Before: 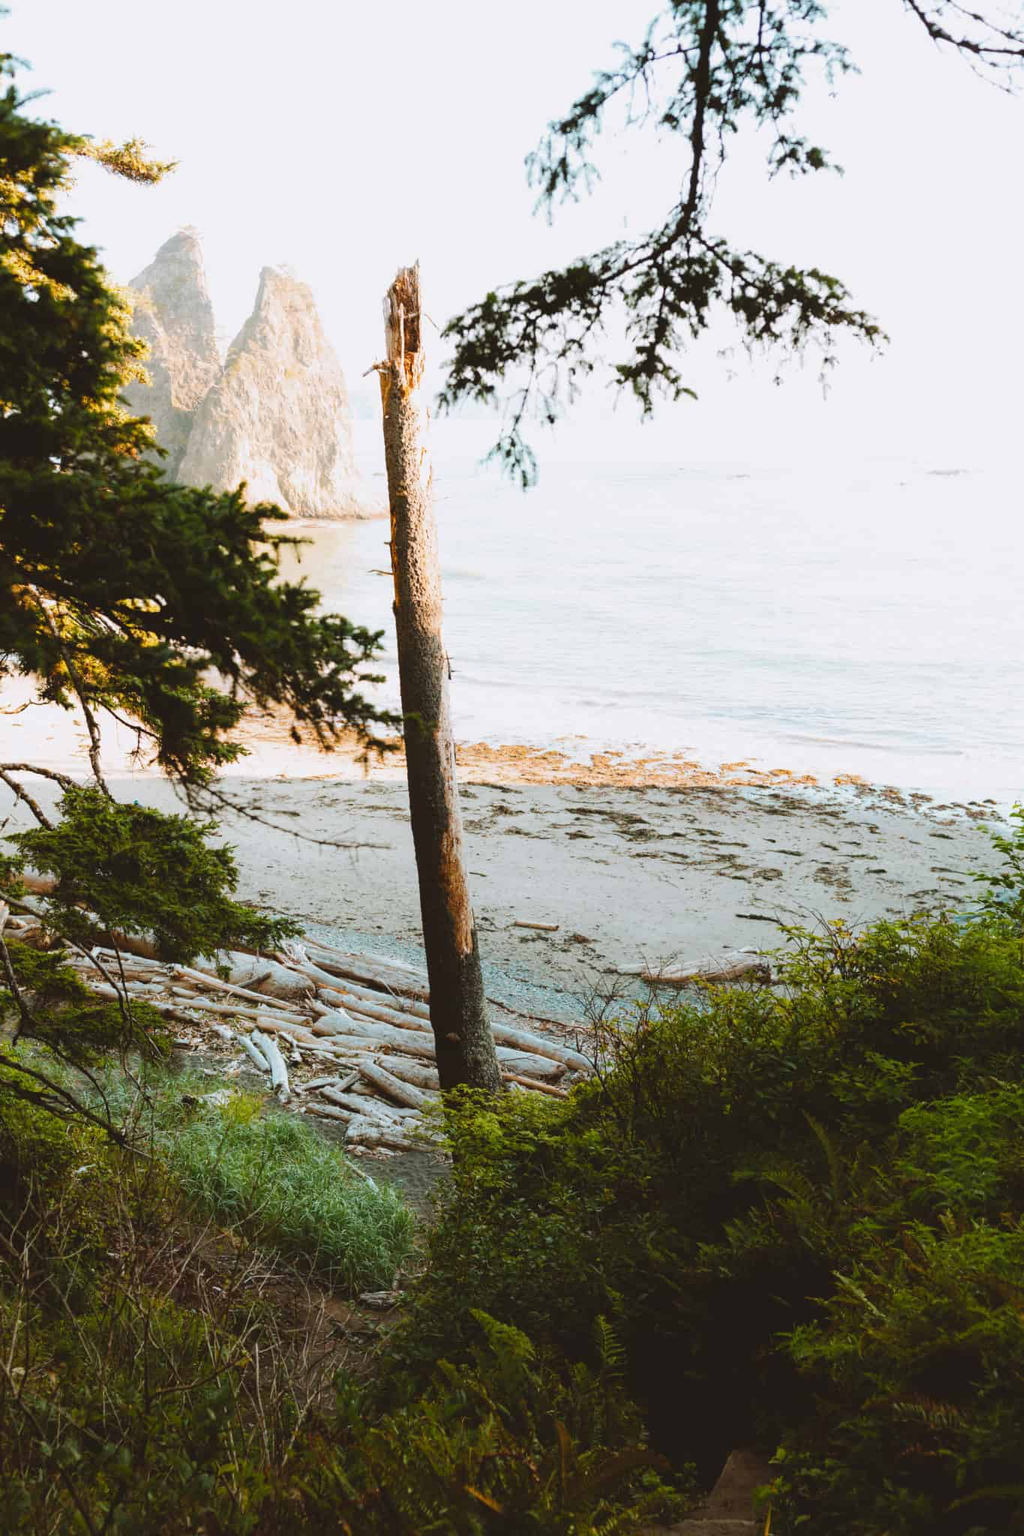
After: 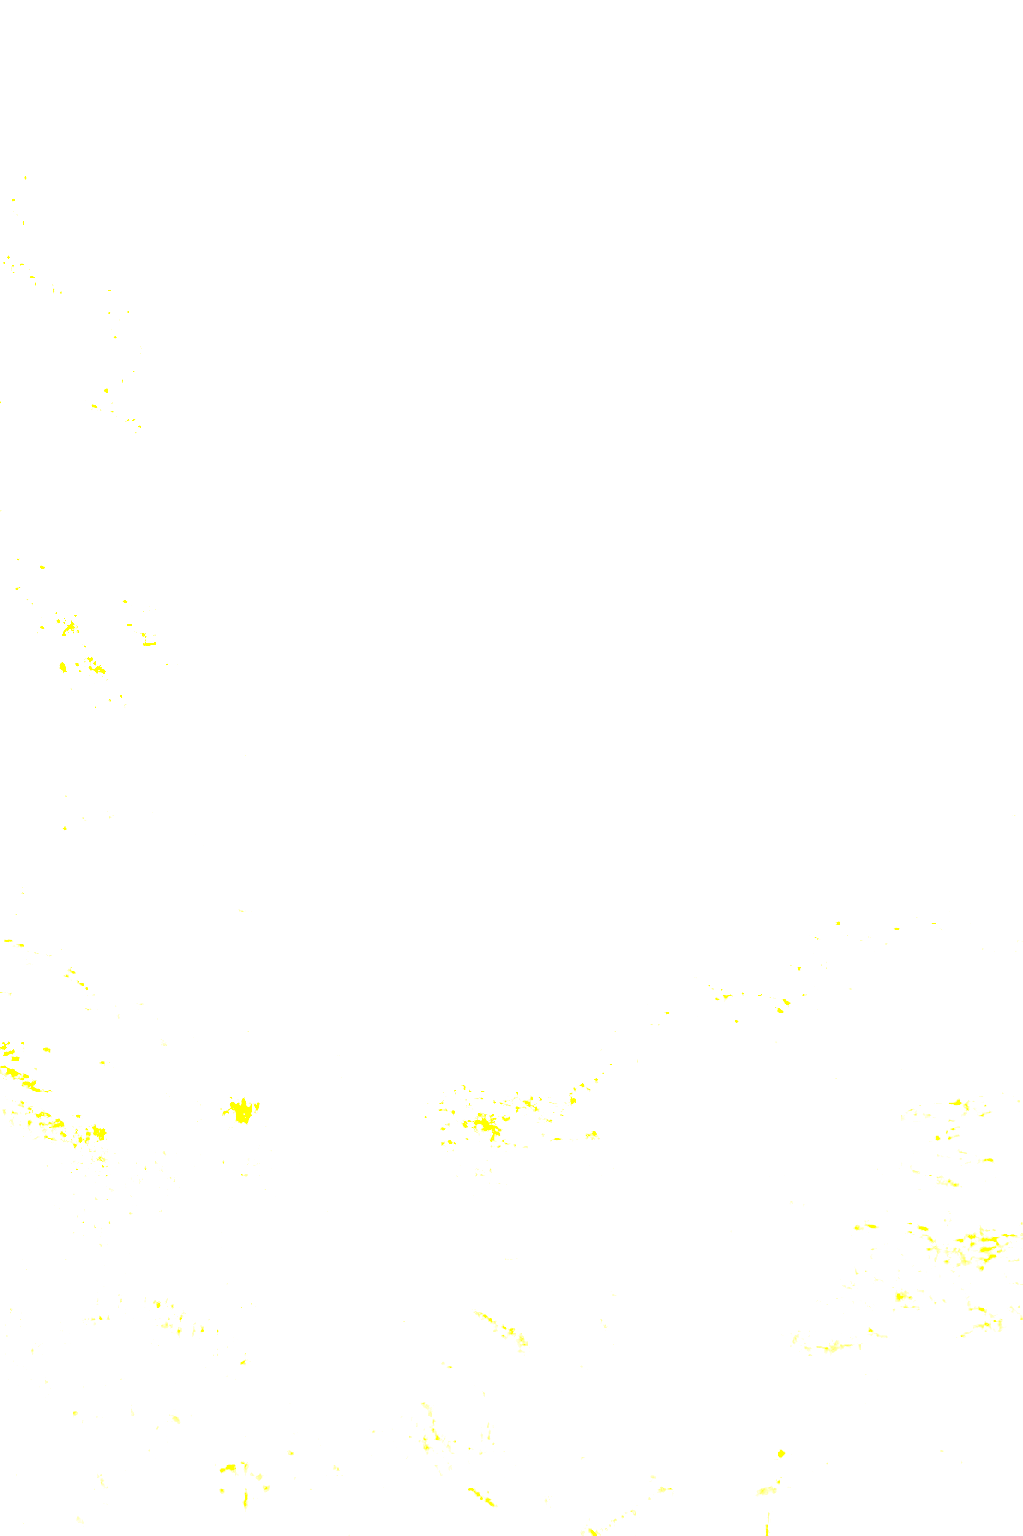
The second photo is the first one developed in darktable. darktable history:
local contrast: on, module defaults
exposure: exposure 7.903 EV, compensate highlight preservation false
